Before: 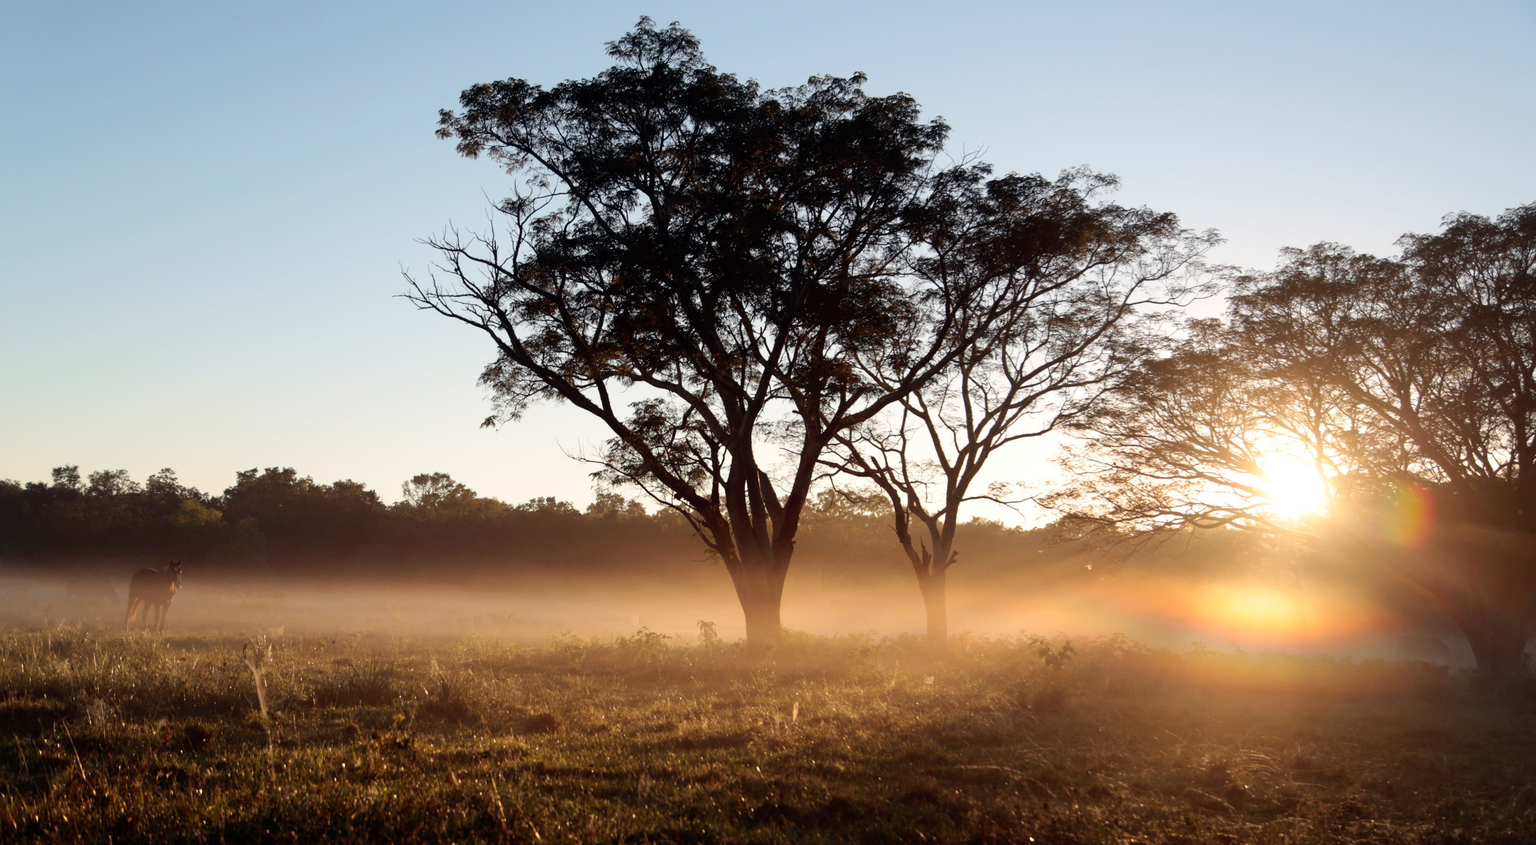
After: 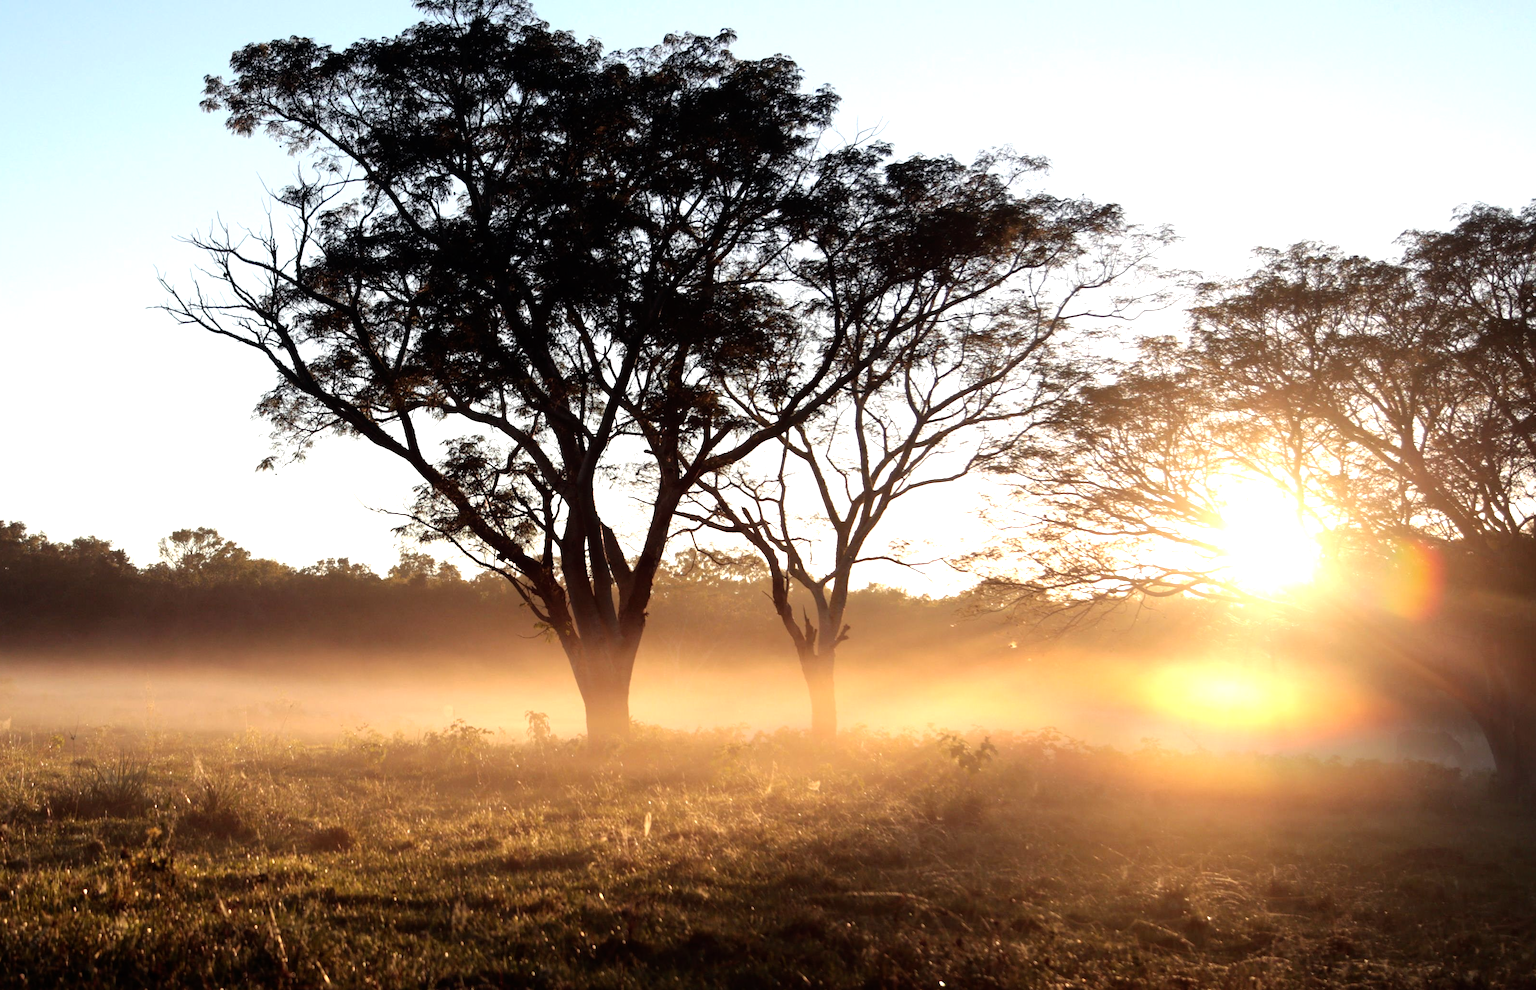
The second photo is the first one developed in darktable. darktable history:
crop and rotate: left 17.949%, top 5.822%, right 1.72%
tone equalizer: -8 EV -0.77 EV, -7 EV -0.72 EV, -6 EV -0.603 EV, -5 EV -0.392 EV, -3 EV 0.386 EV, -2 EV 0.6 EV, -1 EV 0.676 EV, +0 EV 0.73 EV
